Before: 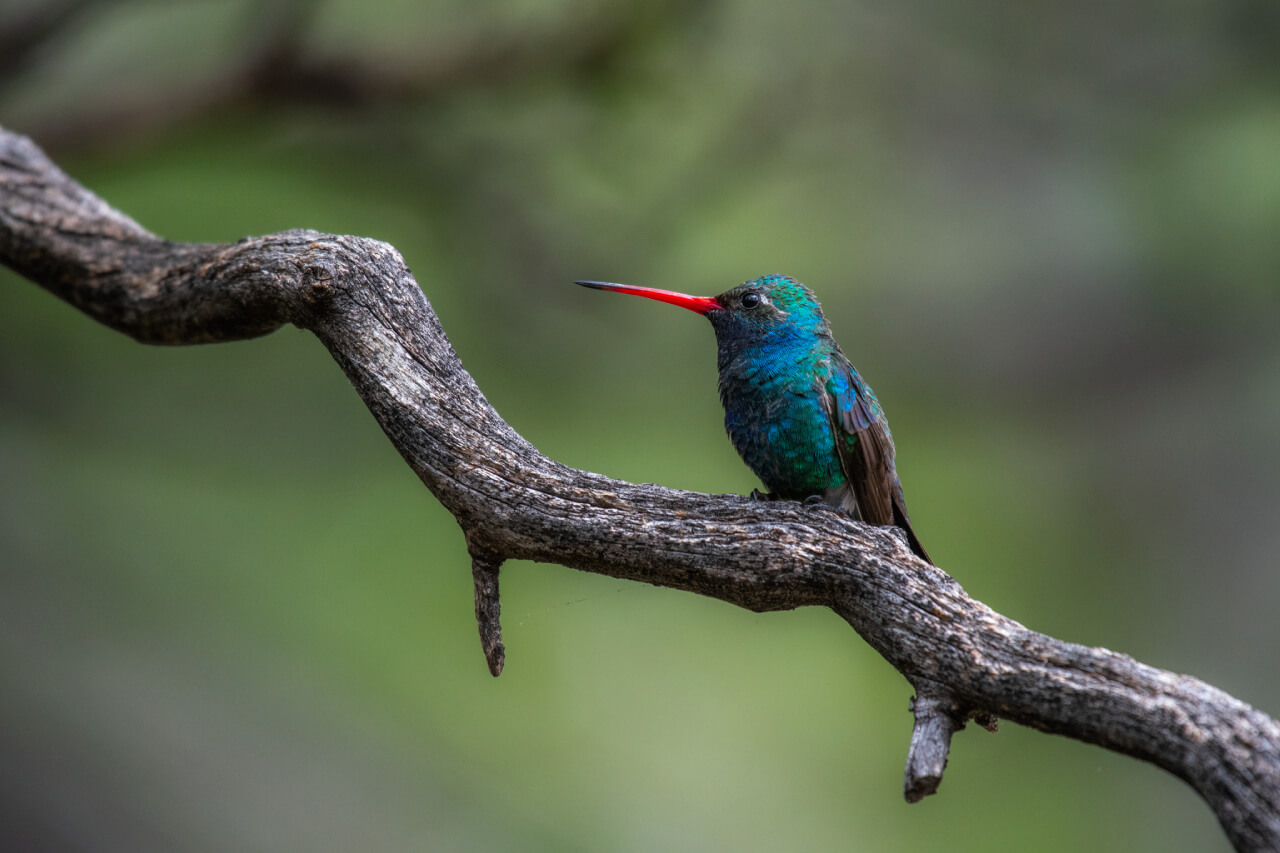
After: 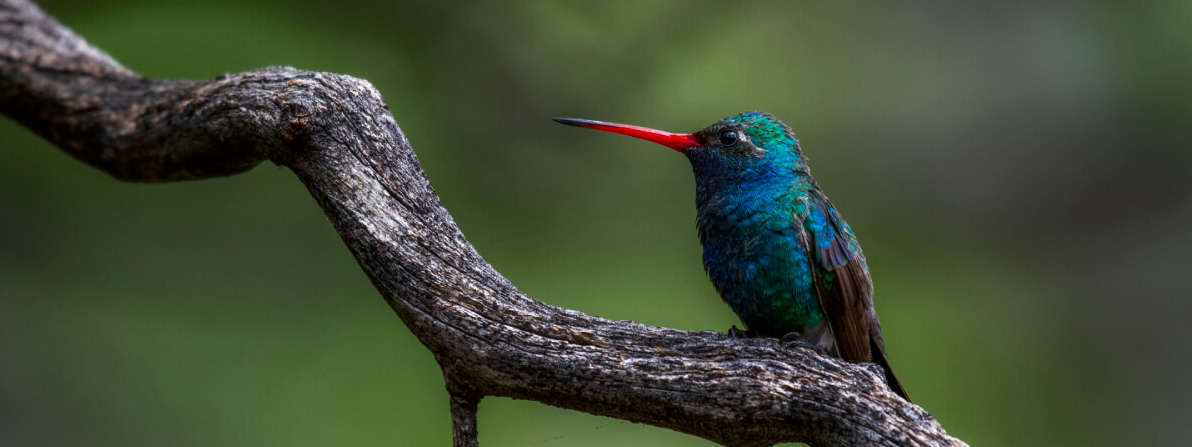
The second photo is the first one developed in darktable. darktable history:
crop: left 1.744%, top 19.225%, right 5.069%, bottom 28.357%
contrast brightness saturation: contrast 0.07, brightness -0.13, saturation 0.06
sharpen: radius 2.883, amount 0.868, threshold 47.523
